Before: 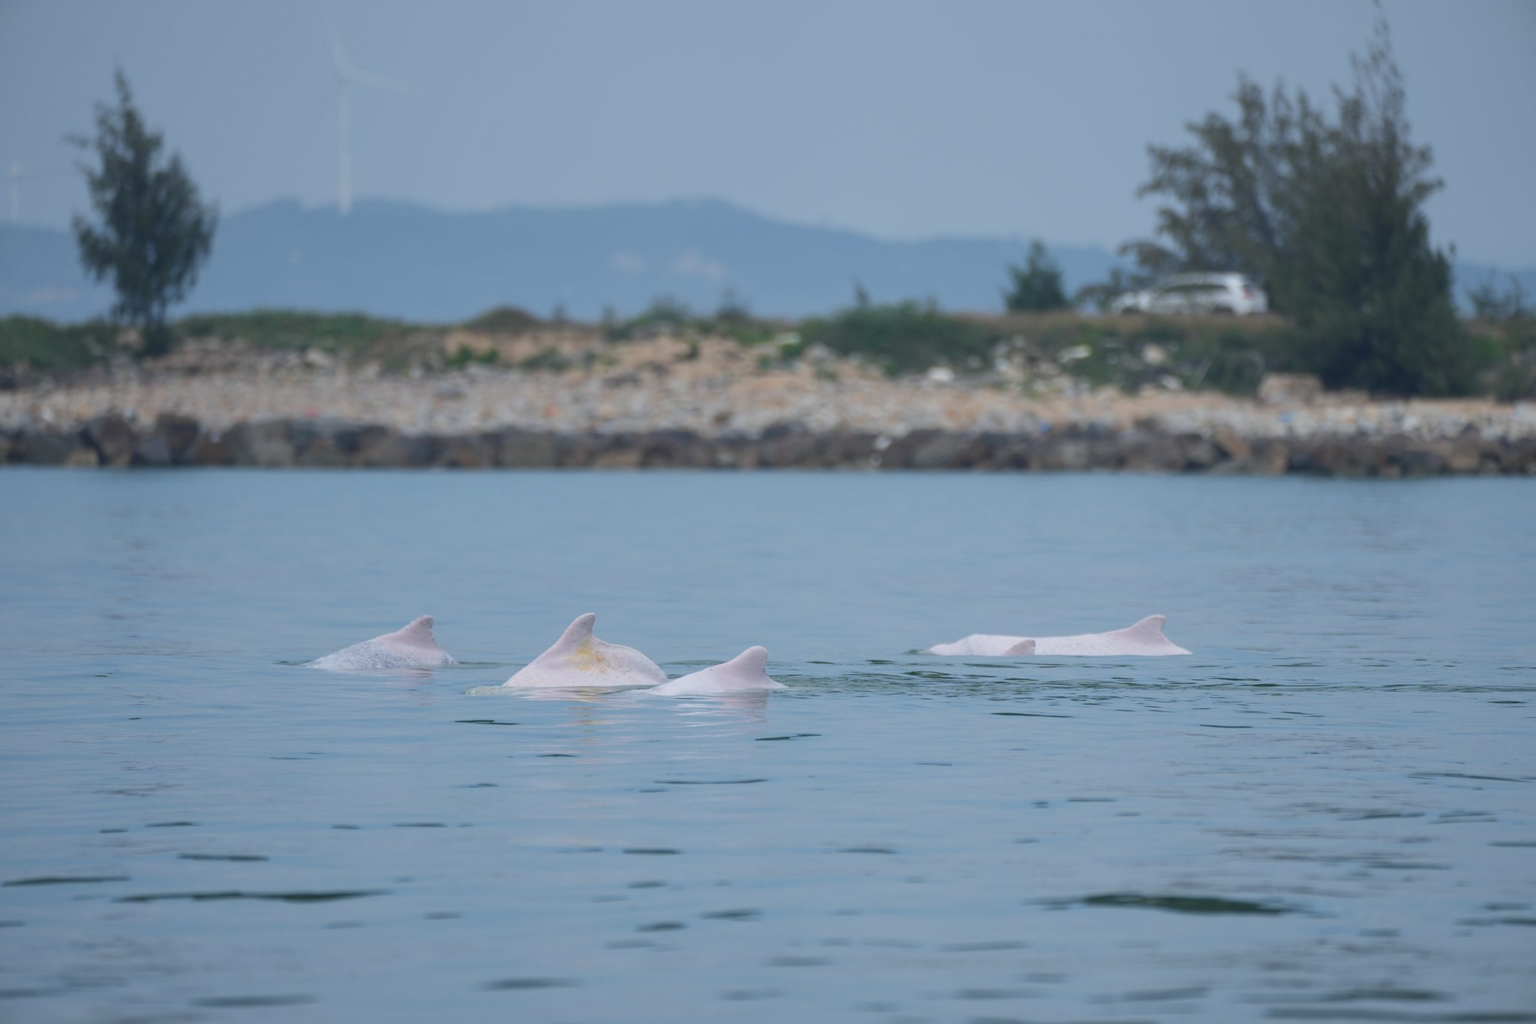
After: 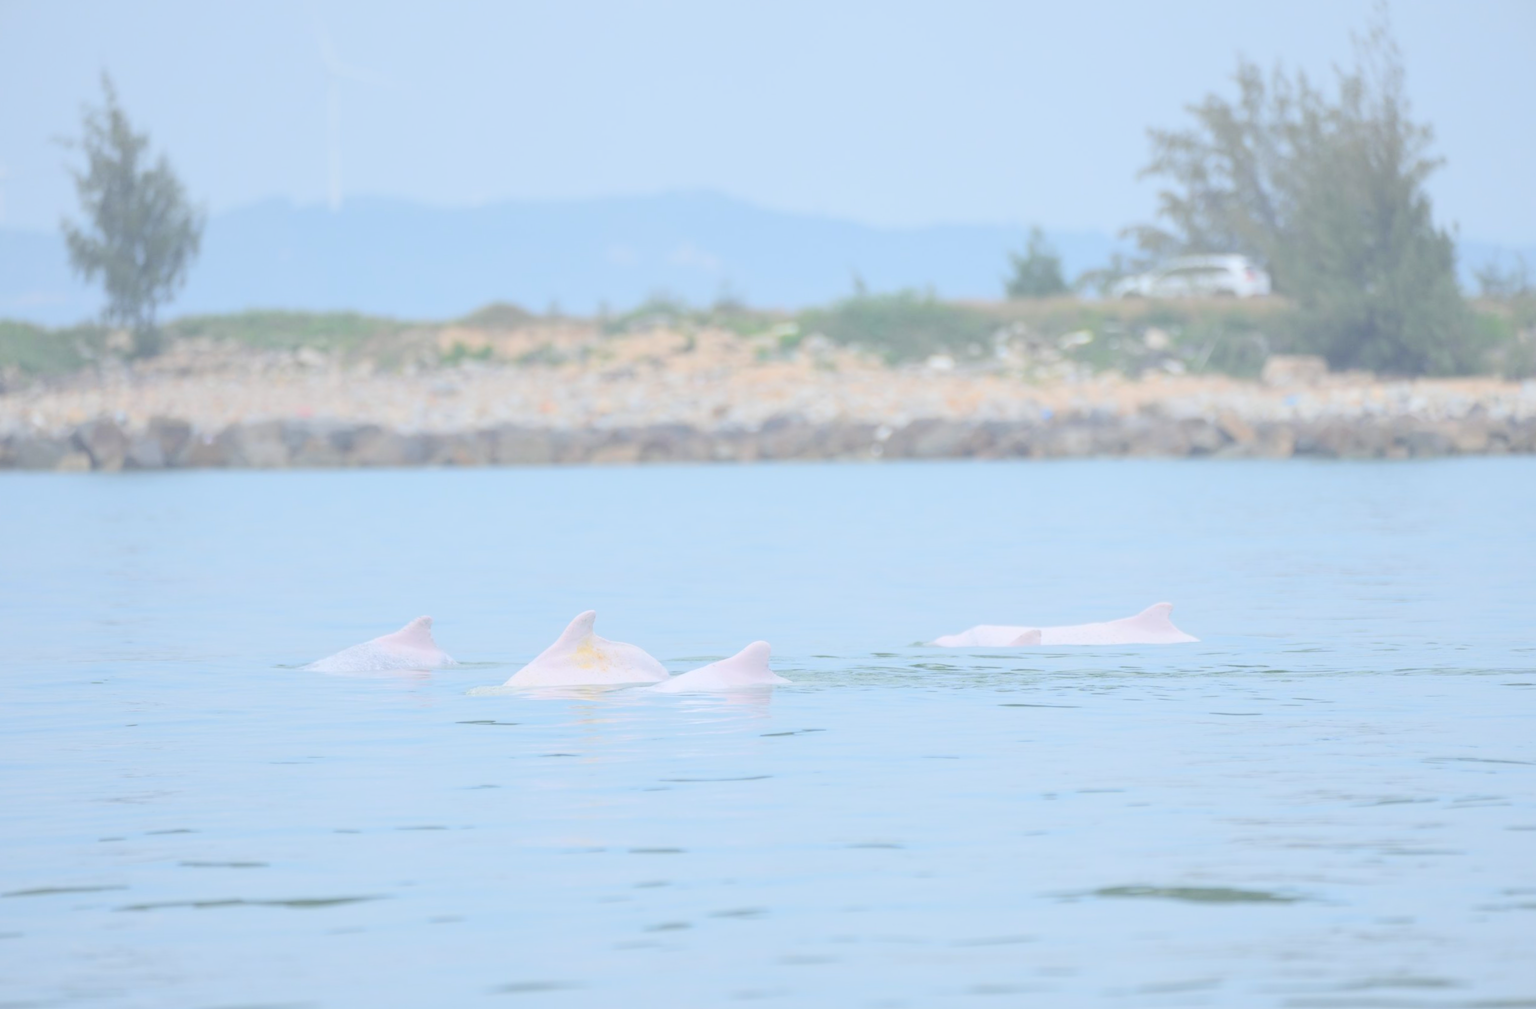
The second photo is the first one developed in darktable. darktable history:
rotate and perspective: rotation -1°, crop left 0.011, crop right 0.989, crop top 0.025, crop bottom 0.975
contrast brightness saturation: brightness 1
